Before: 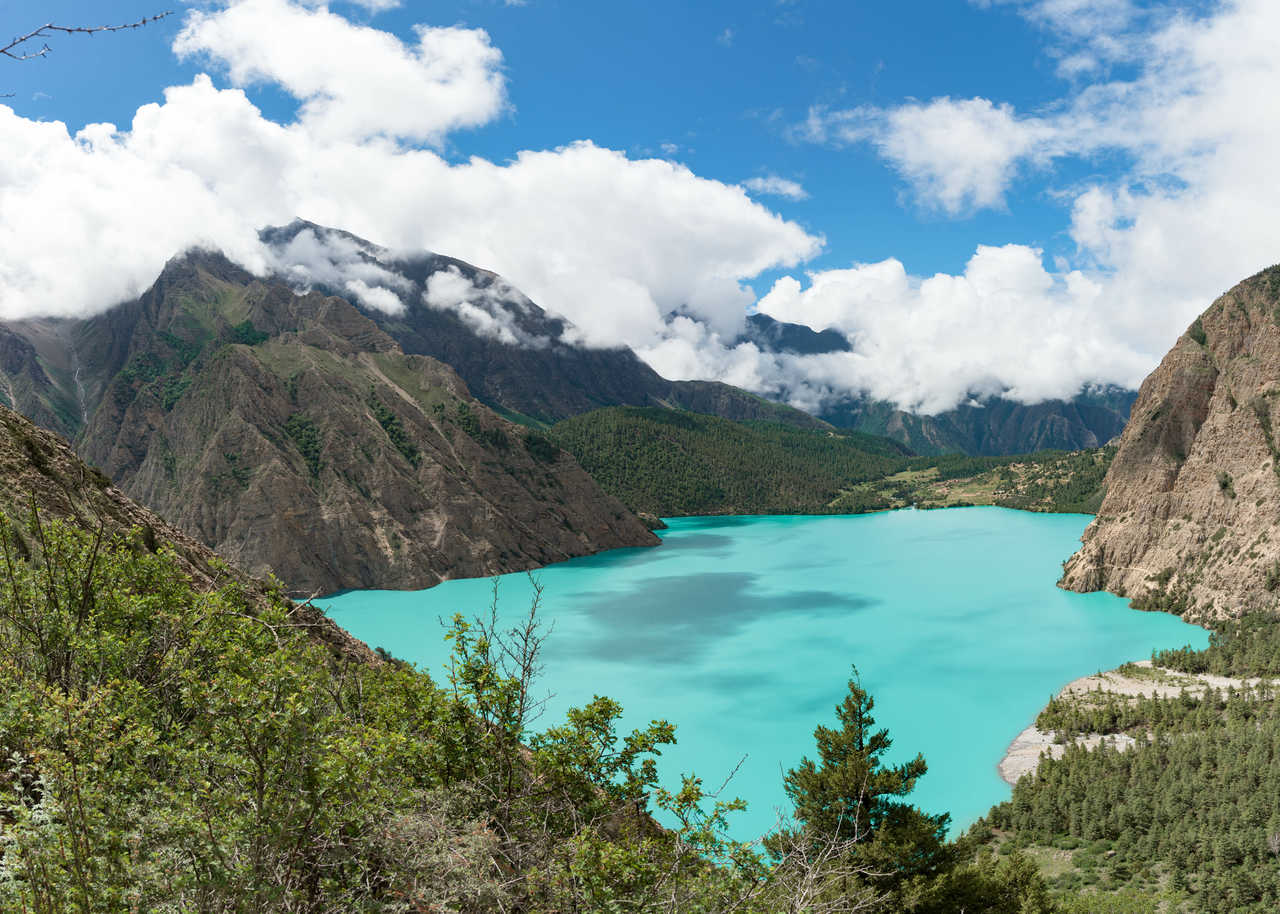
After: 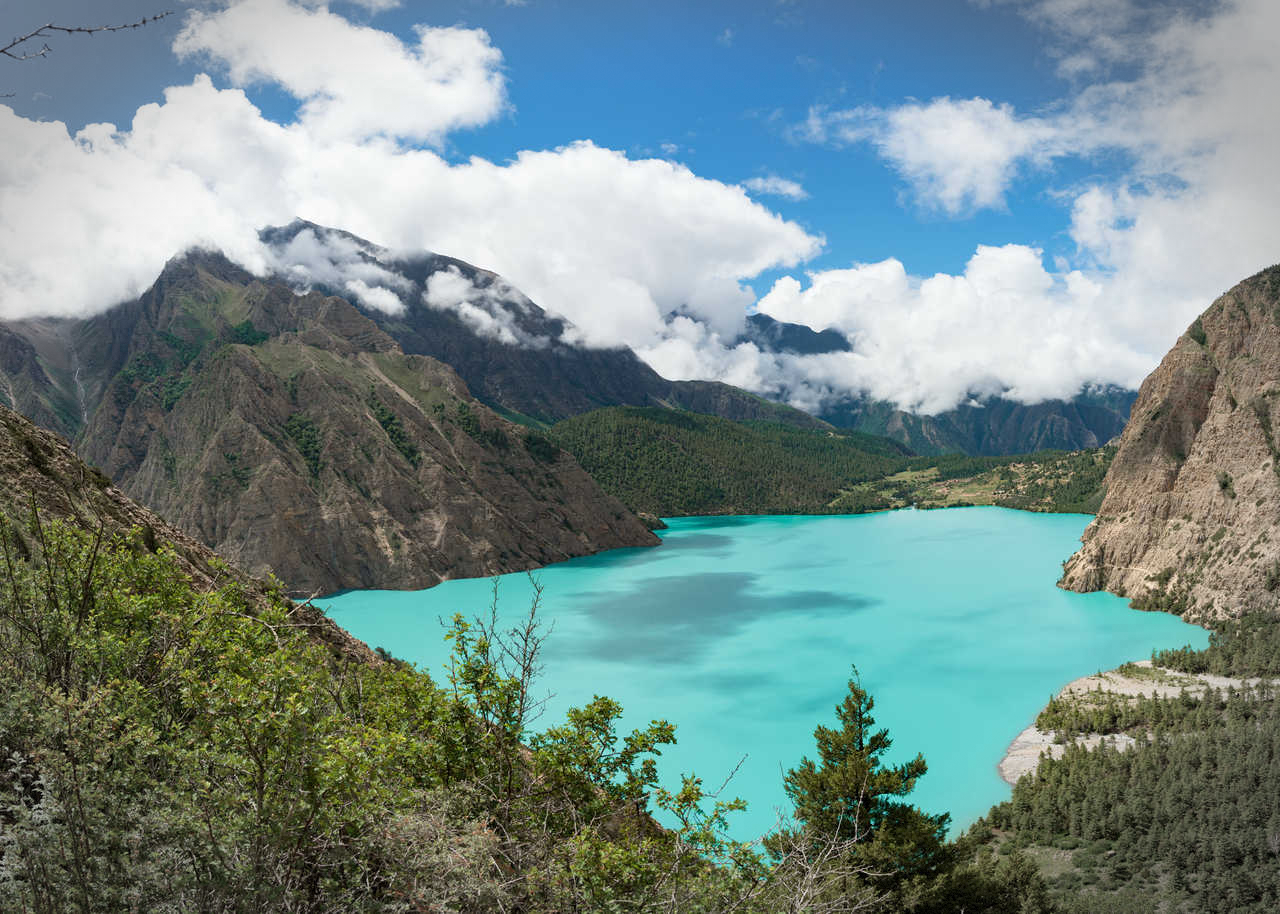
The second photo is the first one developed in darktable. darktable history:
vignetting: automatic ratio true, dithering 8-bit output, unbound false
